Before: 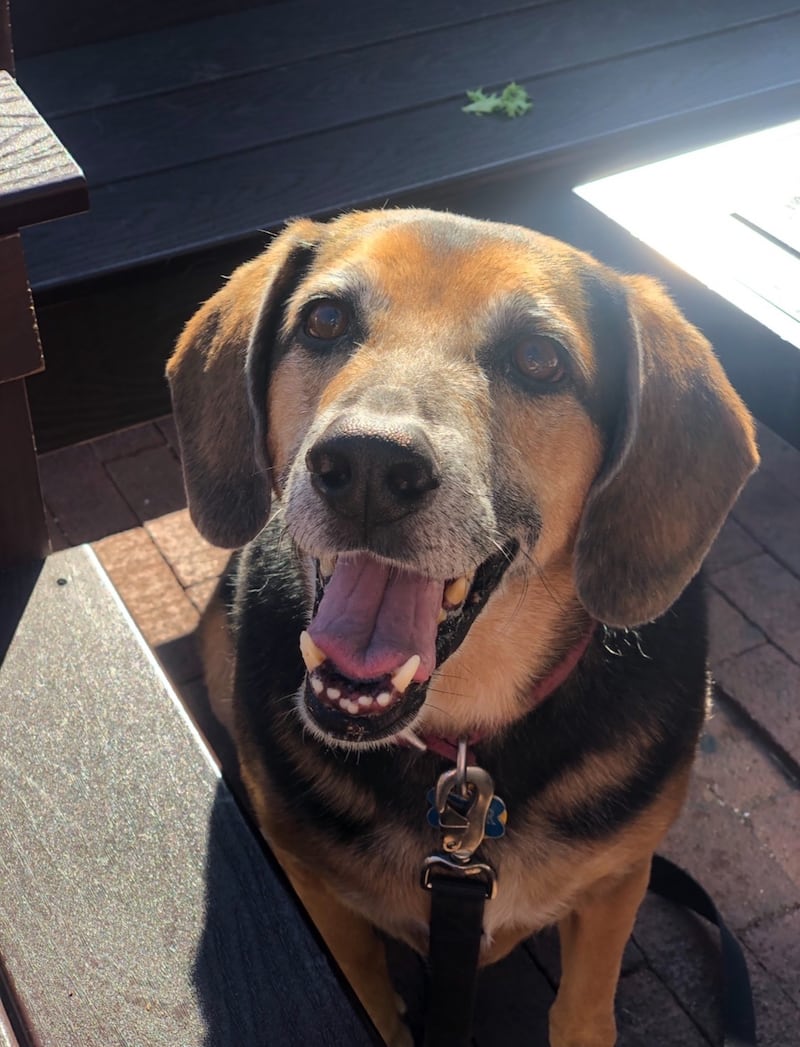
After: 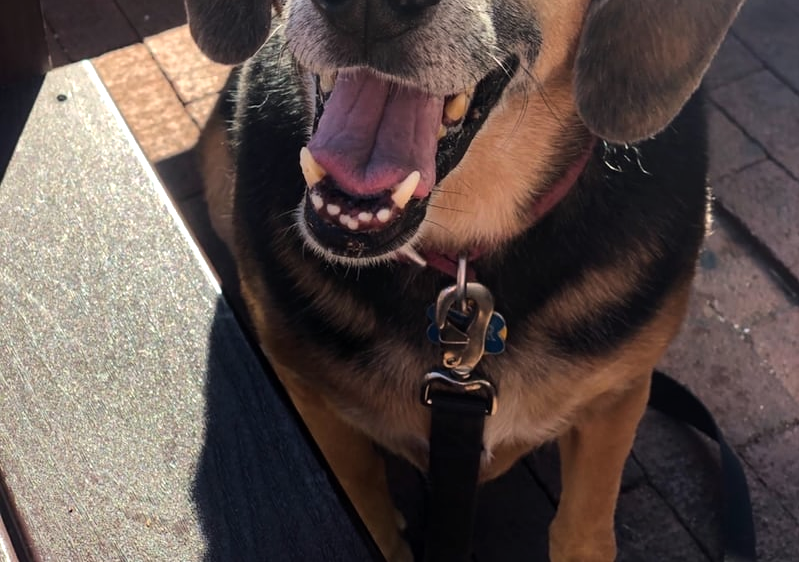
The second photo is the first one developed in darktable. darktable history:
crop and rotate: top 46.237%
tone equalizer: -8 EV -0.417 EV, -7 EV -0.389 EV, -6 EV -0.333 EV, -5 EV -0.222 EV, -3 EV 0.222 EV, -2 EV 0.333 EV, -1 EV 0.389 EV, +0 EV 0.417 EV, edges refinement/feathering 500, mask exposure compensation -1.57 EV, preserve details no
